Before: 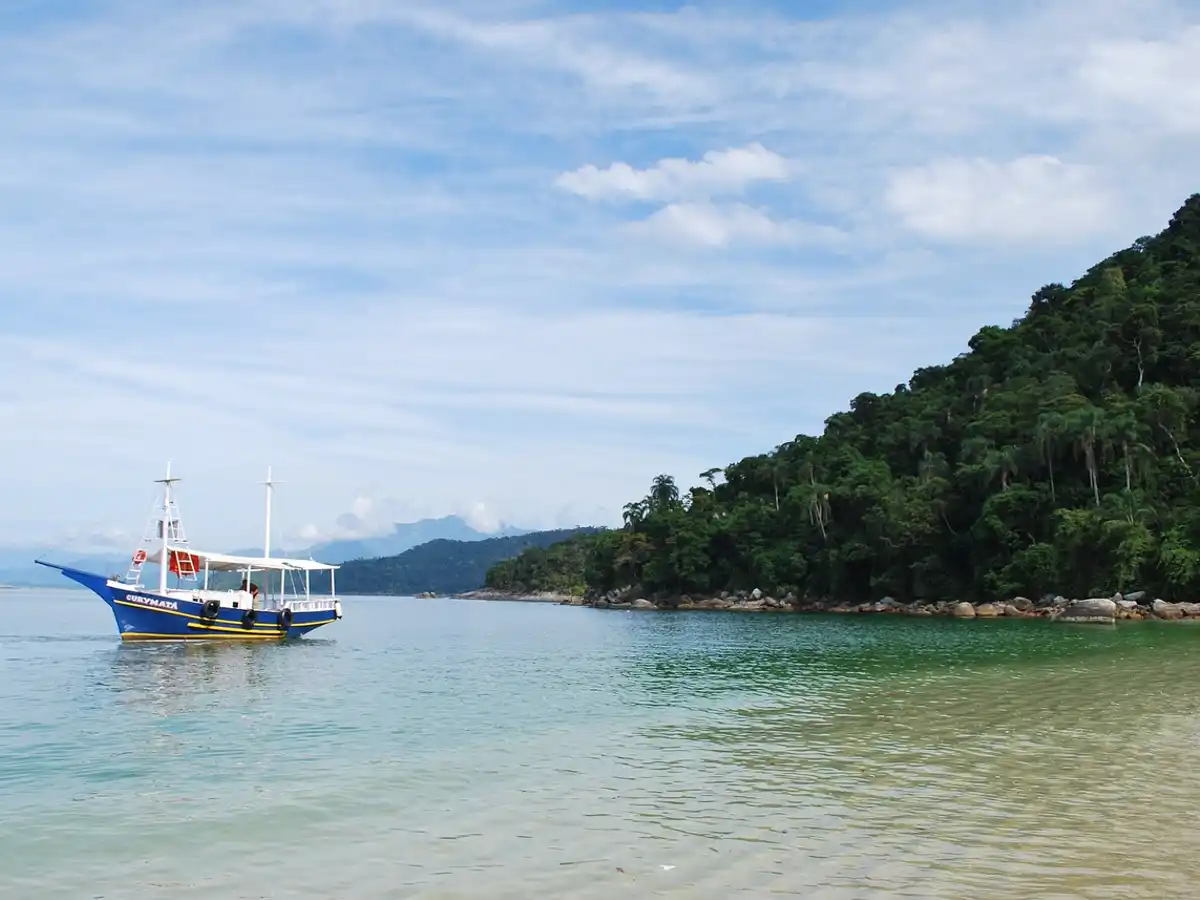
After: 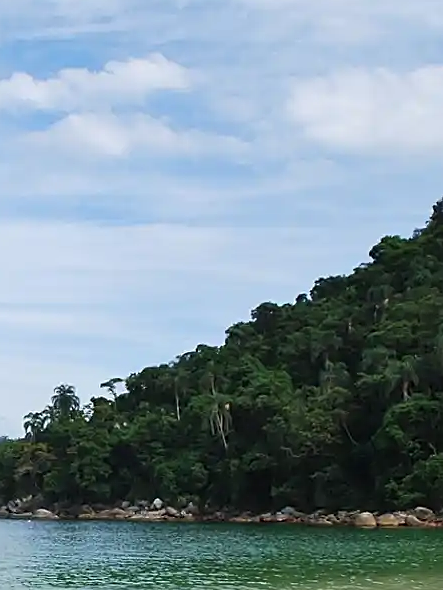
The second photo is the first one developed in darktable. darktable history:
crop and rotate: left 49.936%, top 10.094%, right 13.136%, bottom 24.256%
contrast equalizer: y [[0.5, 0.5, 0.472, 0.5, 0.5, 0.5], [0.5 ×6], [0.5 ×6], [0 ×6], [0 ×6]]
sharpen: on, module defaults
